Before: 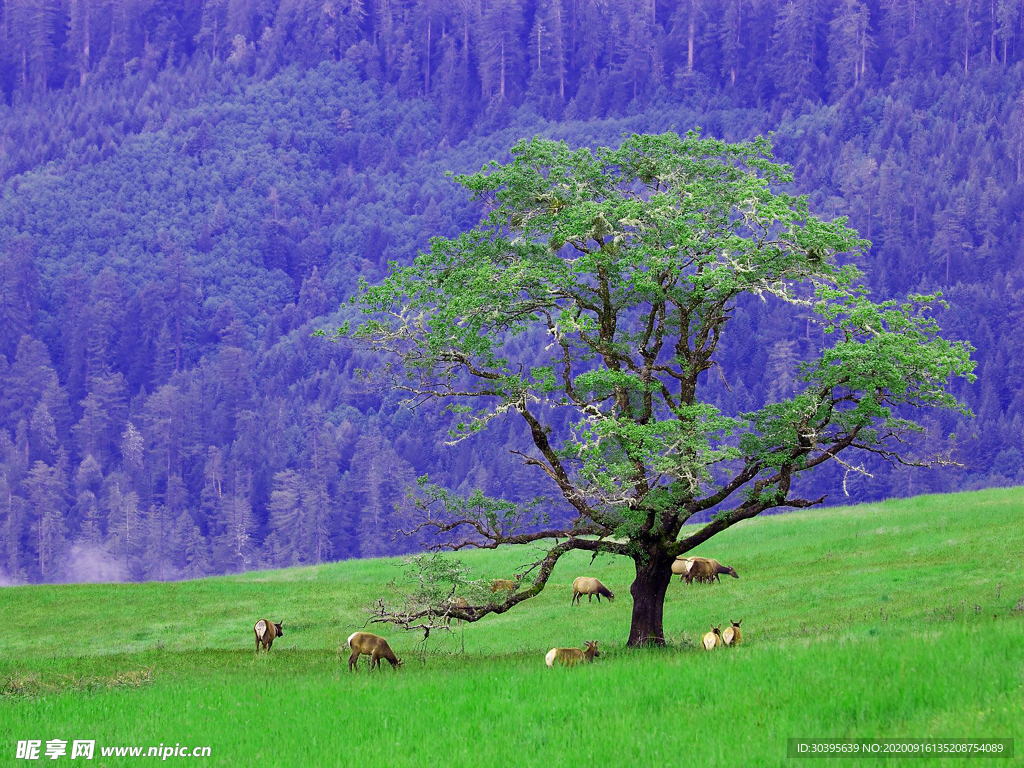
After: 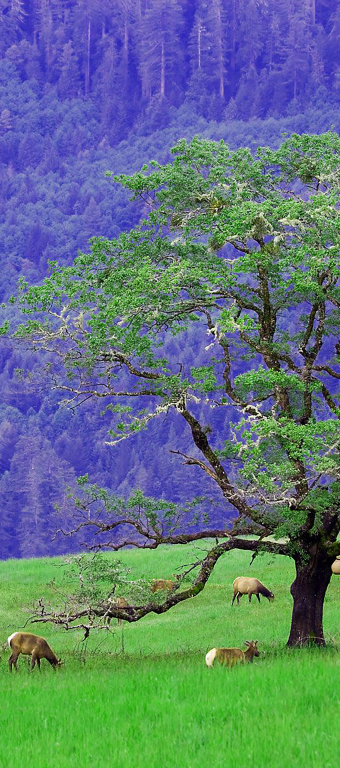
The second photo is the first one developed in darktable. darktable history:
crop: left 33.266%, right 33.524%
